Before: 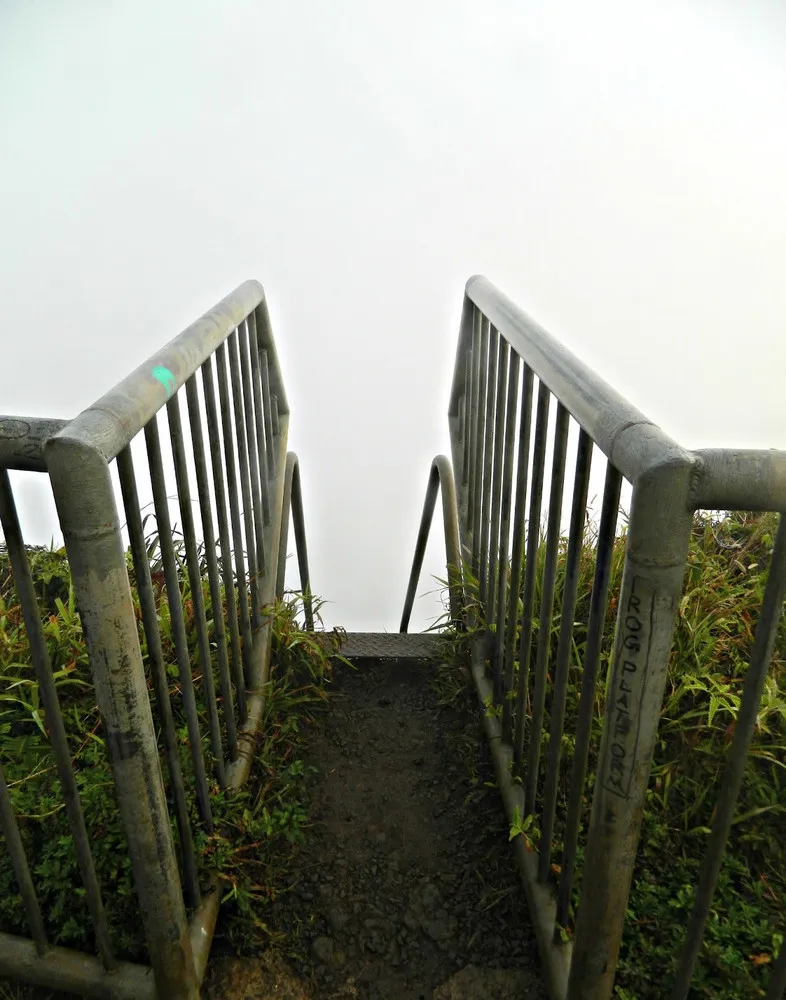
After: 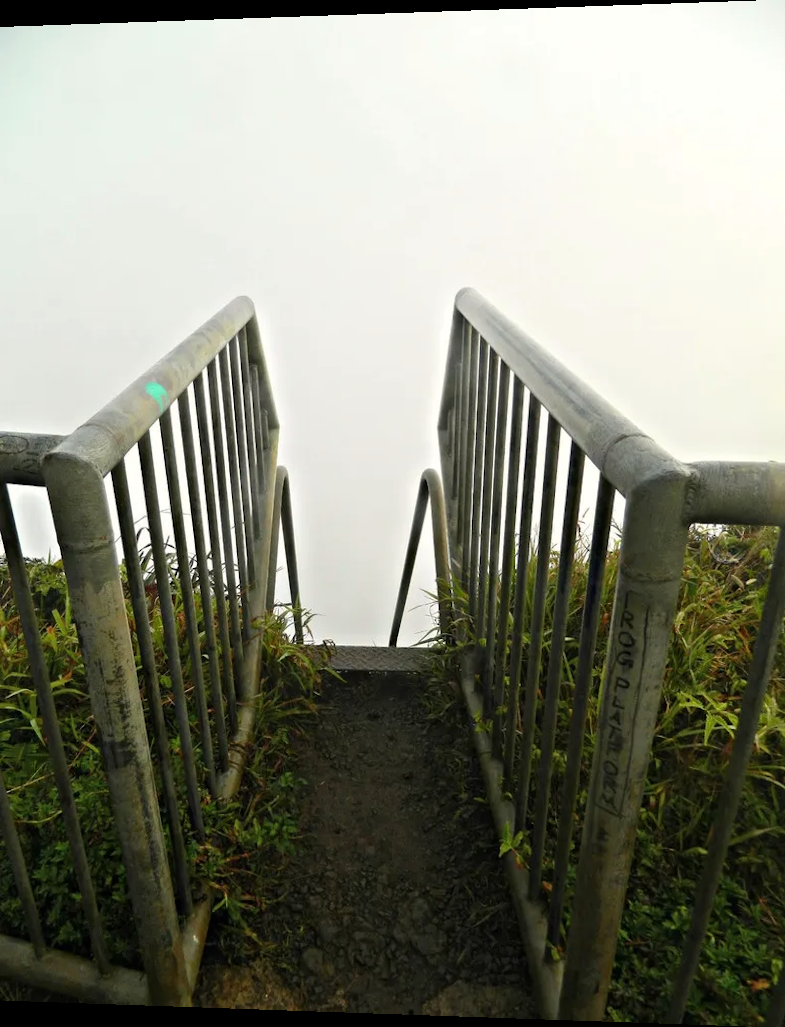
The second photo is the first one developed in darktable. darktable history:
rotate and perspective: lens shift (horizontal) -0.055, automatic cropping off
color correction: highlights b* 3
